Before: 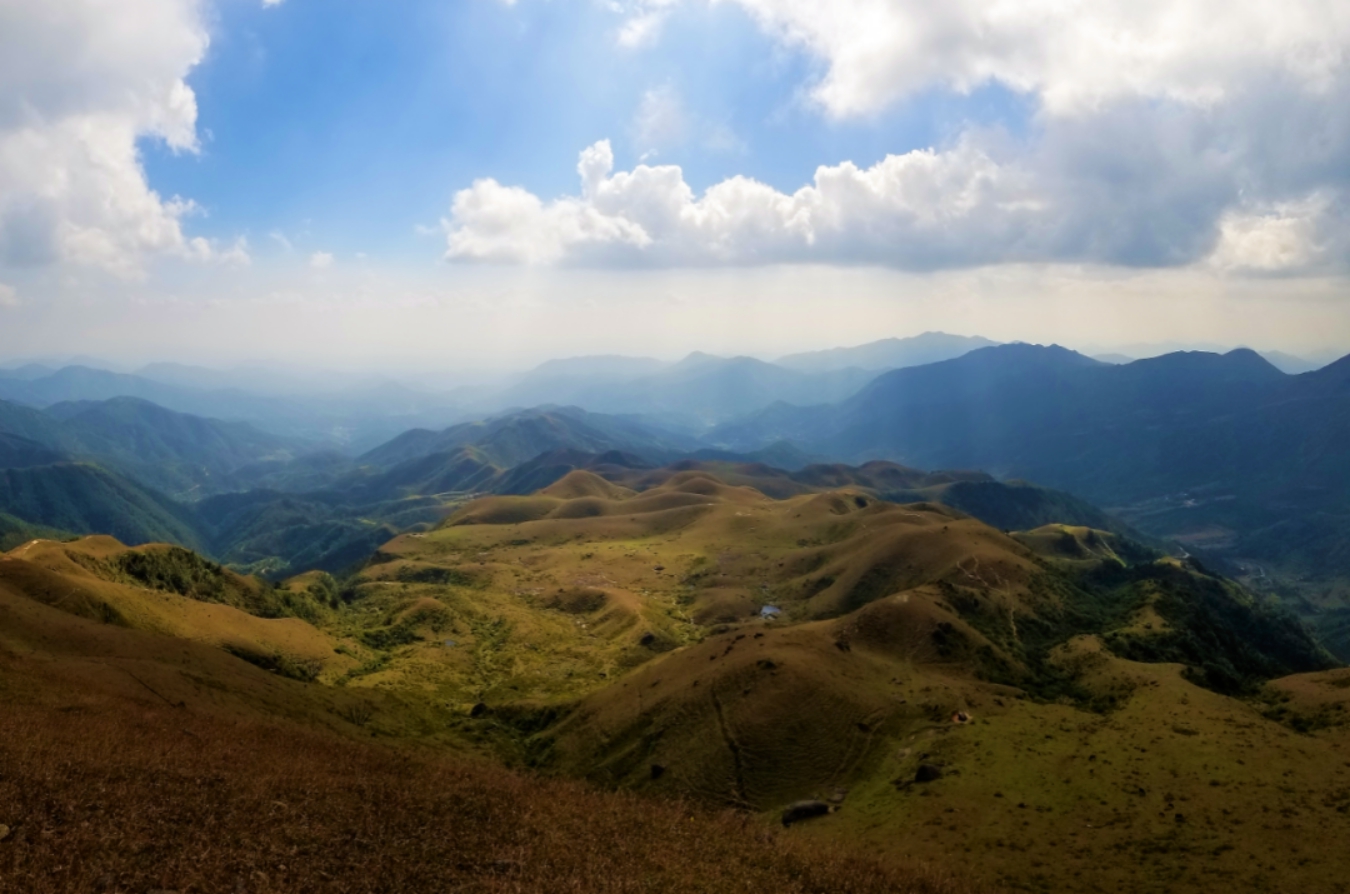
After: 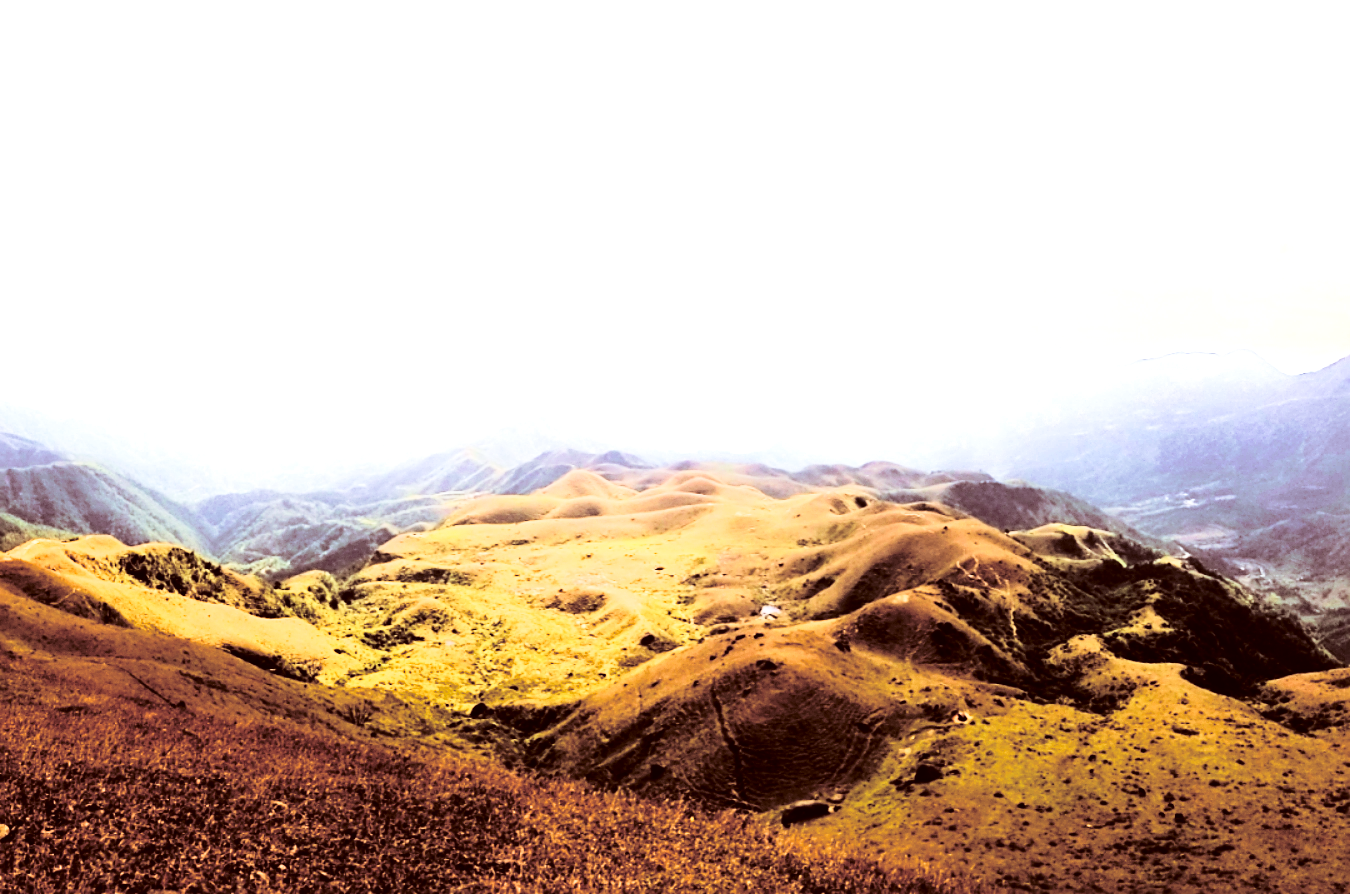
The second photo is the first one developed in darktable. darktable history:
sharpen: on, module defaults
base curve: curves: ch0 [(0, 0) (0.073, 0.04) (0.157, 0.139) (0.492, 0.492) (0.758, 0.758) (1, 1)], preserve colors none
split-toning: shadows › saturation 0.24, highlights › hue 54°, highlights › saturation 0.24
color correction: highlights a* 9.03, highlights b* 8.71, shadows a* 40, shadows b* 40, saturation 0.8
exposure: black level correction 0, exposure 1.9 EV, compensate highlight preservation false
rgb curve: curves: ch0 [(0, 0) (0.21, 0.15) (0.24, 0.21) (0.5, 0.75) (0.75, 0.96) (0.89, 0.99) (1, 1)]; ch1 [(0, 0.02) (0.21, 0.13) (0.25, 0.2) (0.5, 0.67) (0.75, 0.9) (0.89, 0.97) (1, 1)]; ch2 [(0, 0.02) (0.21, 0.13) (0.25, 0.2) (0.5, 0.67) (0.75, 0.9) (0.89, 0.97) (1, 1)], compensate middle gray true
